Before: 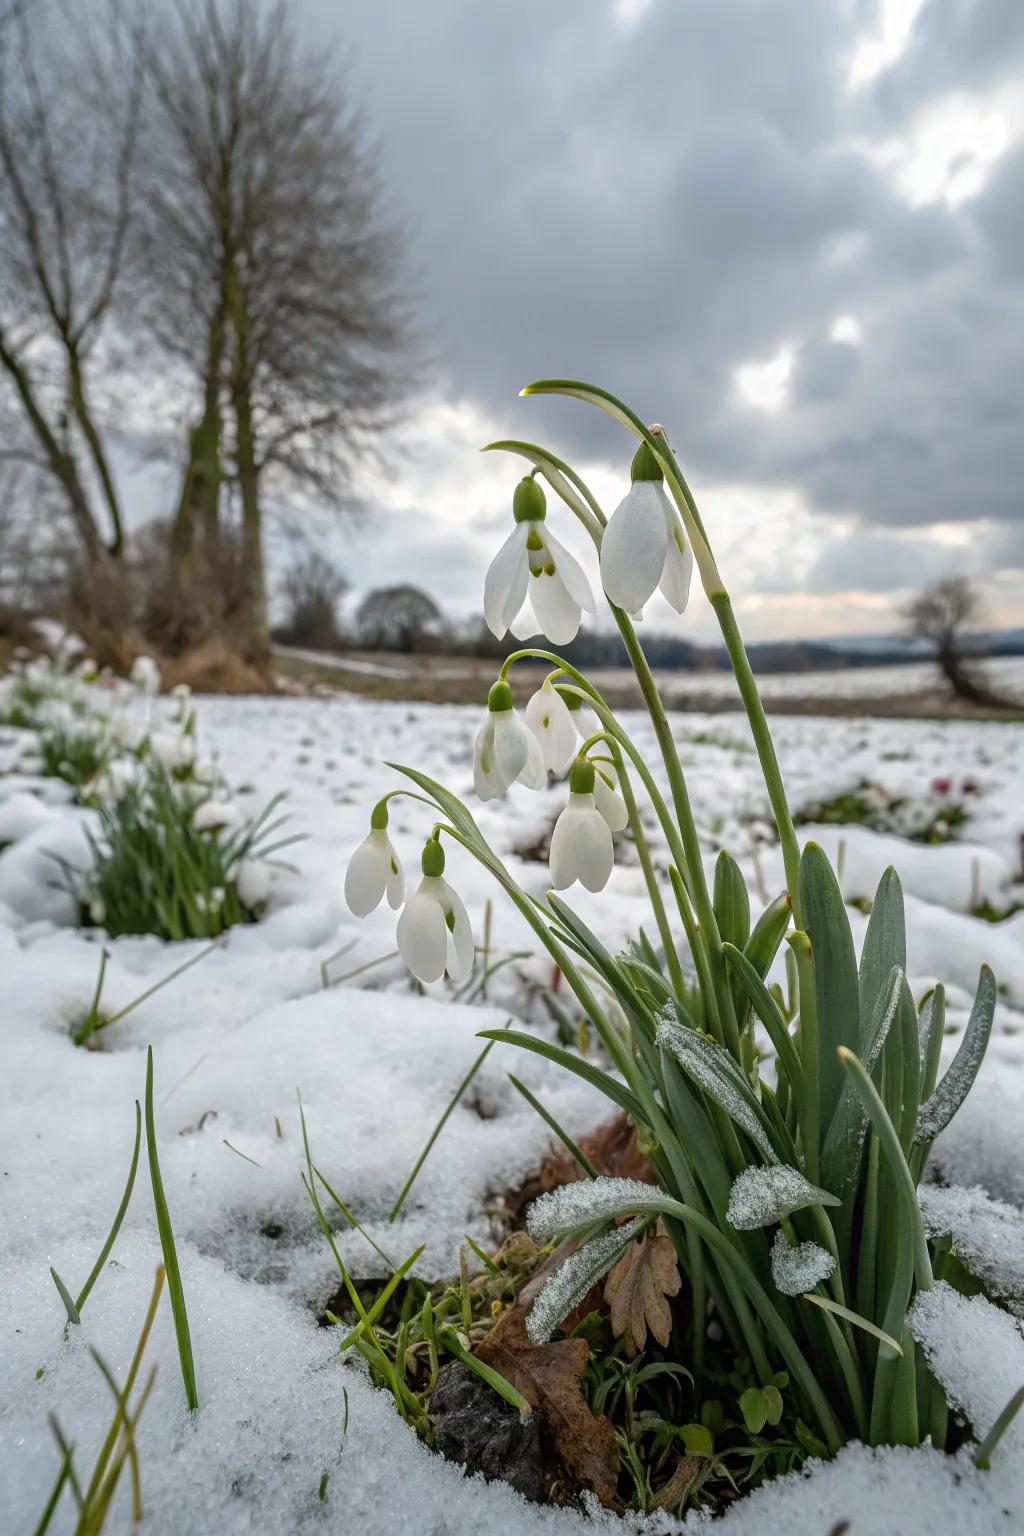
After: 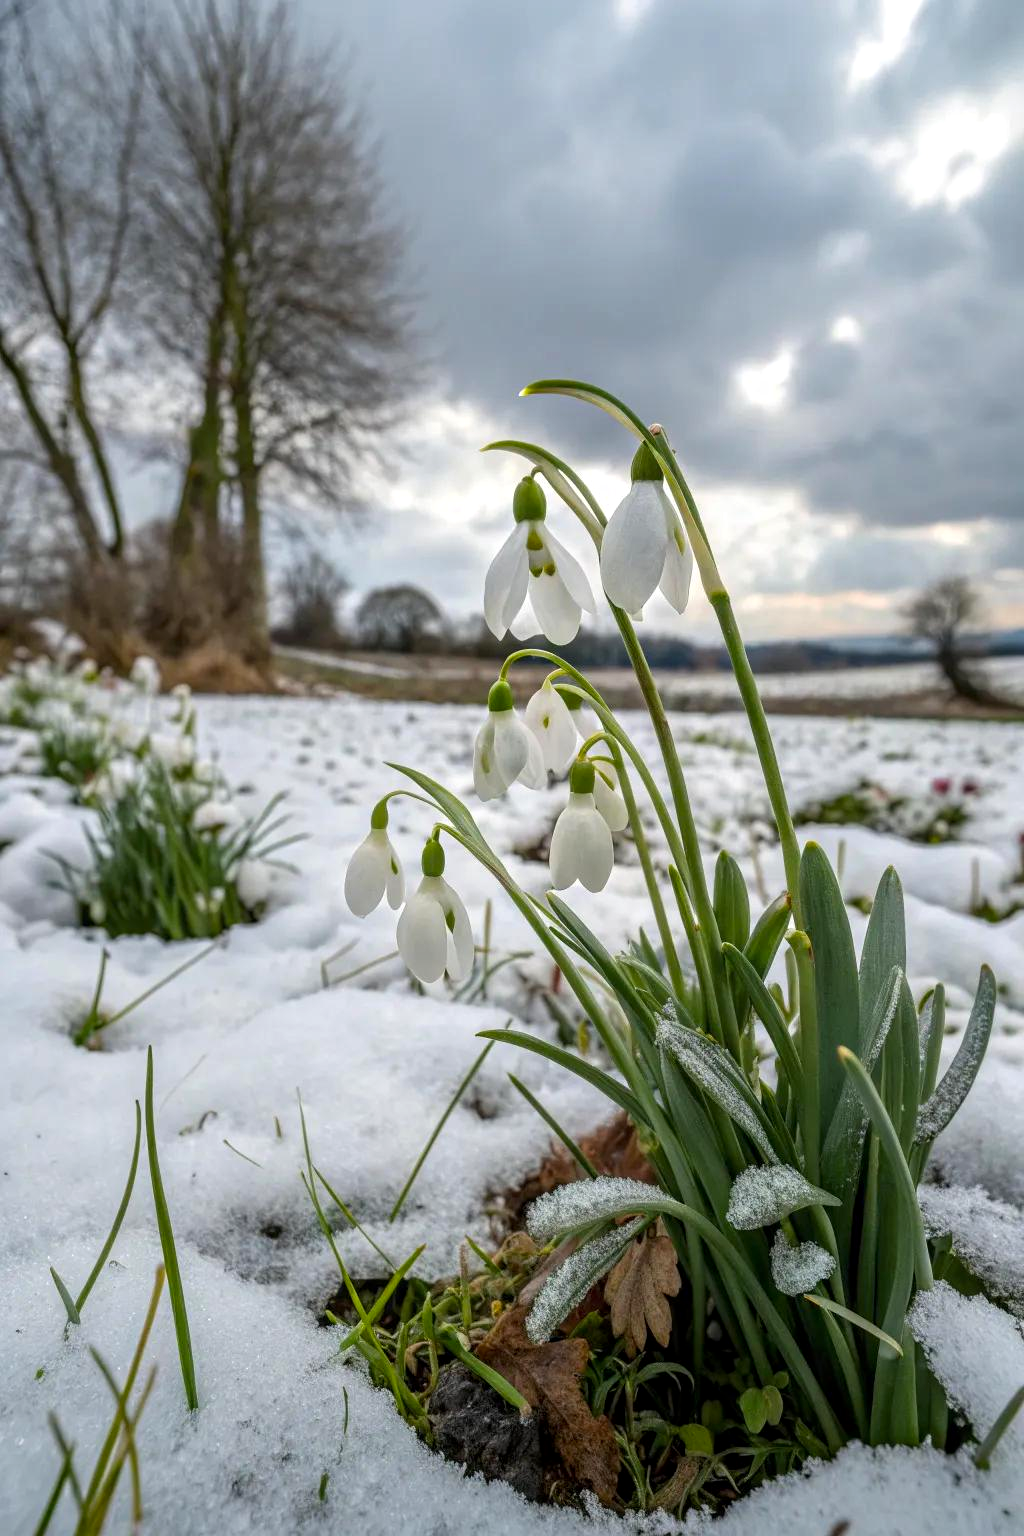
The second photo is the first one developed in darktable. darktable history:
local contrast: highlights 100%, shadows 100%, detail 120%, midtone range 0.2
contrast brightness saturation: contrast 0.04, saturation 0.16
